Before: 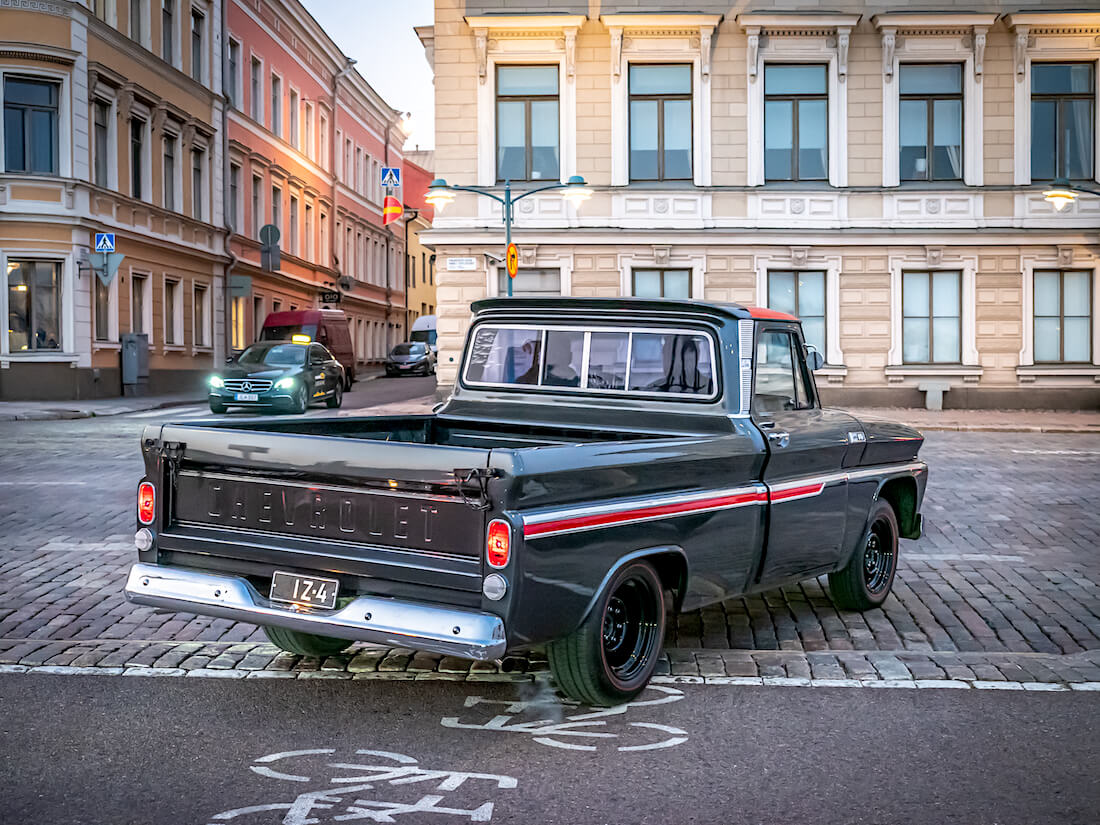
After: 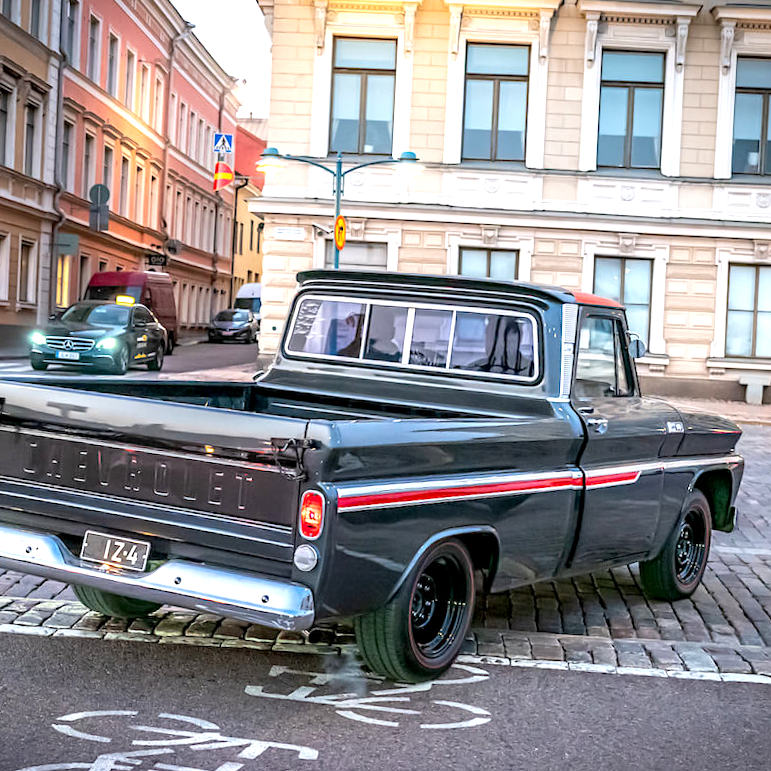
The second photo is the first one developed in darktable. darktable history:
exposure: black level correction 0.001, exposure 0.498 EV, compensate highlight preservation false
crop and rotate: angle -3°, left 14.122%, top 0.016%, right 10.972%, bottom 0.078%
